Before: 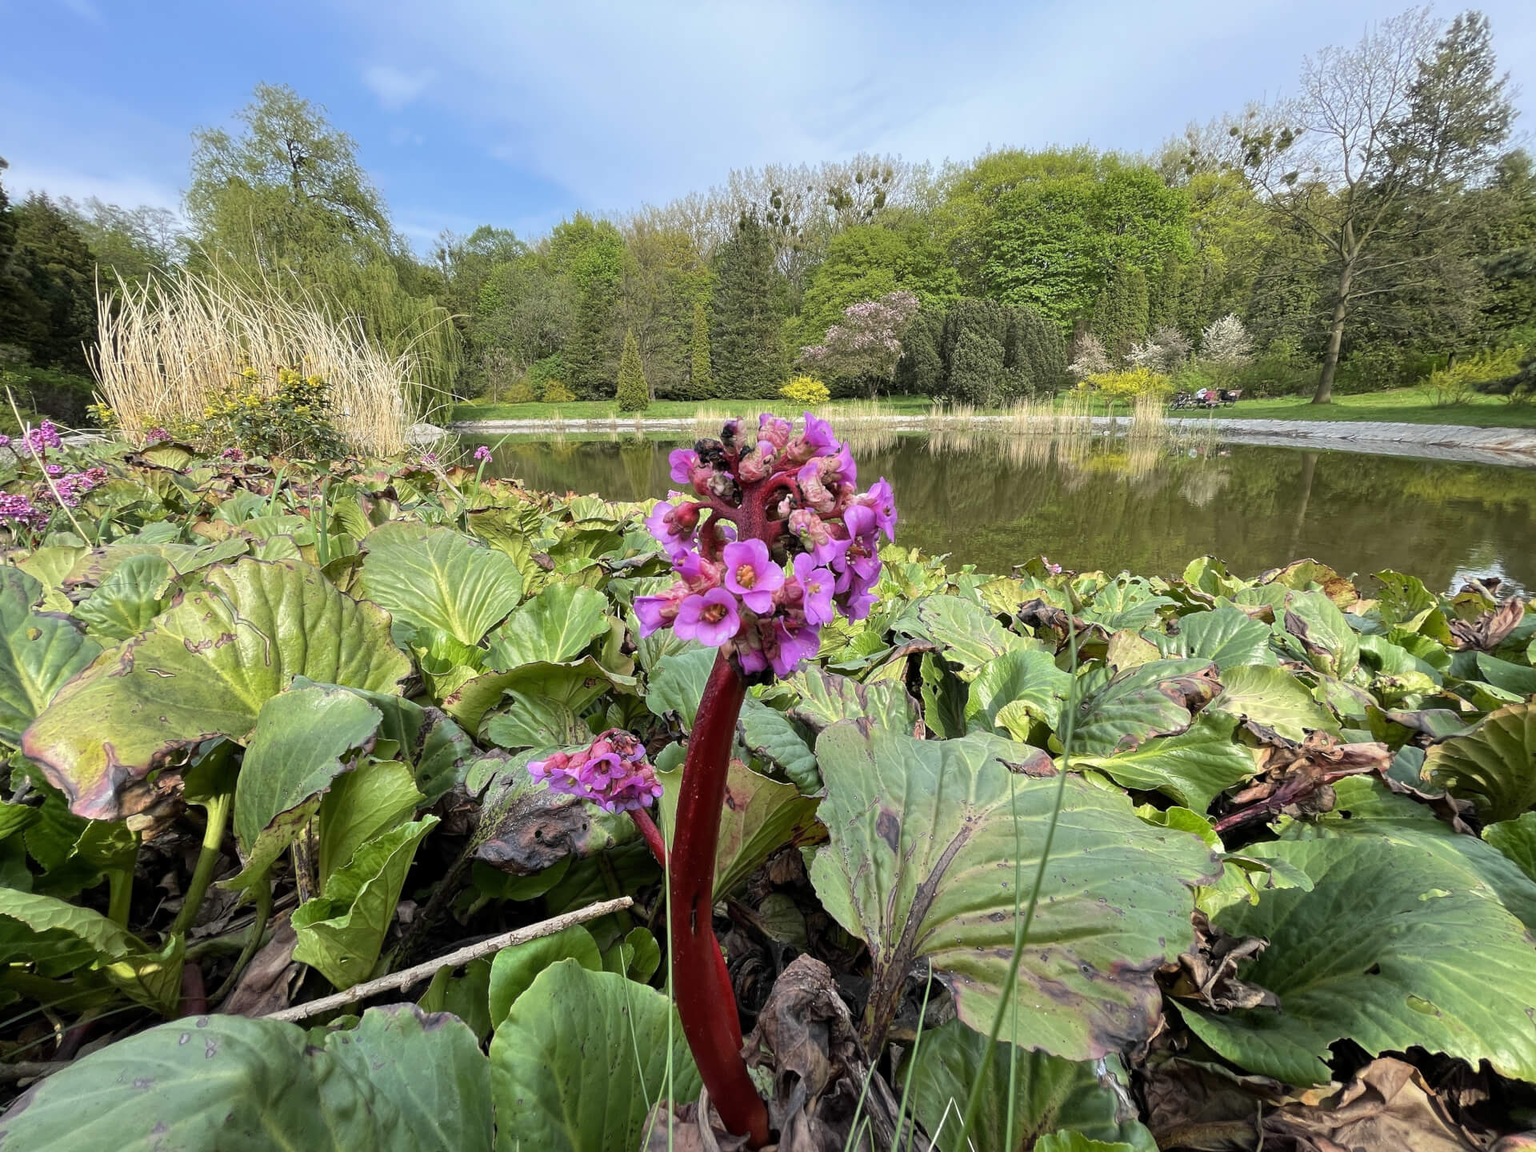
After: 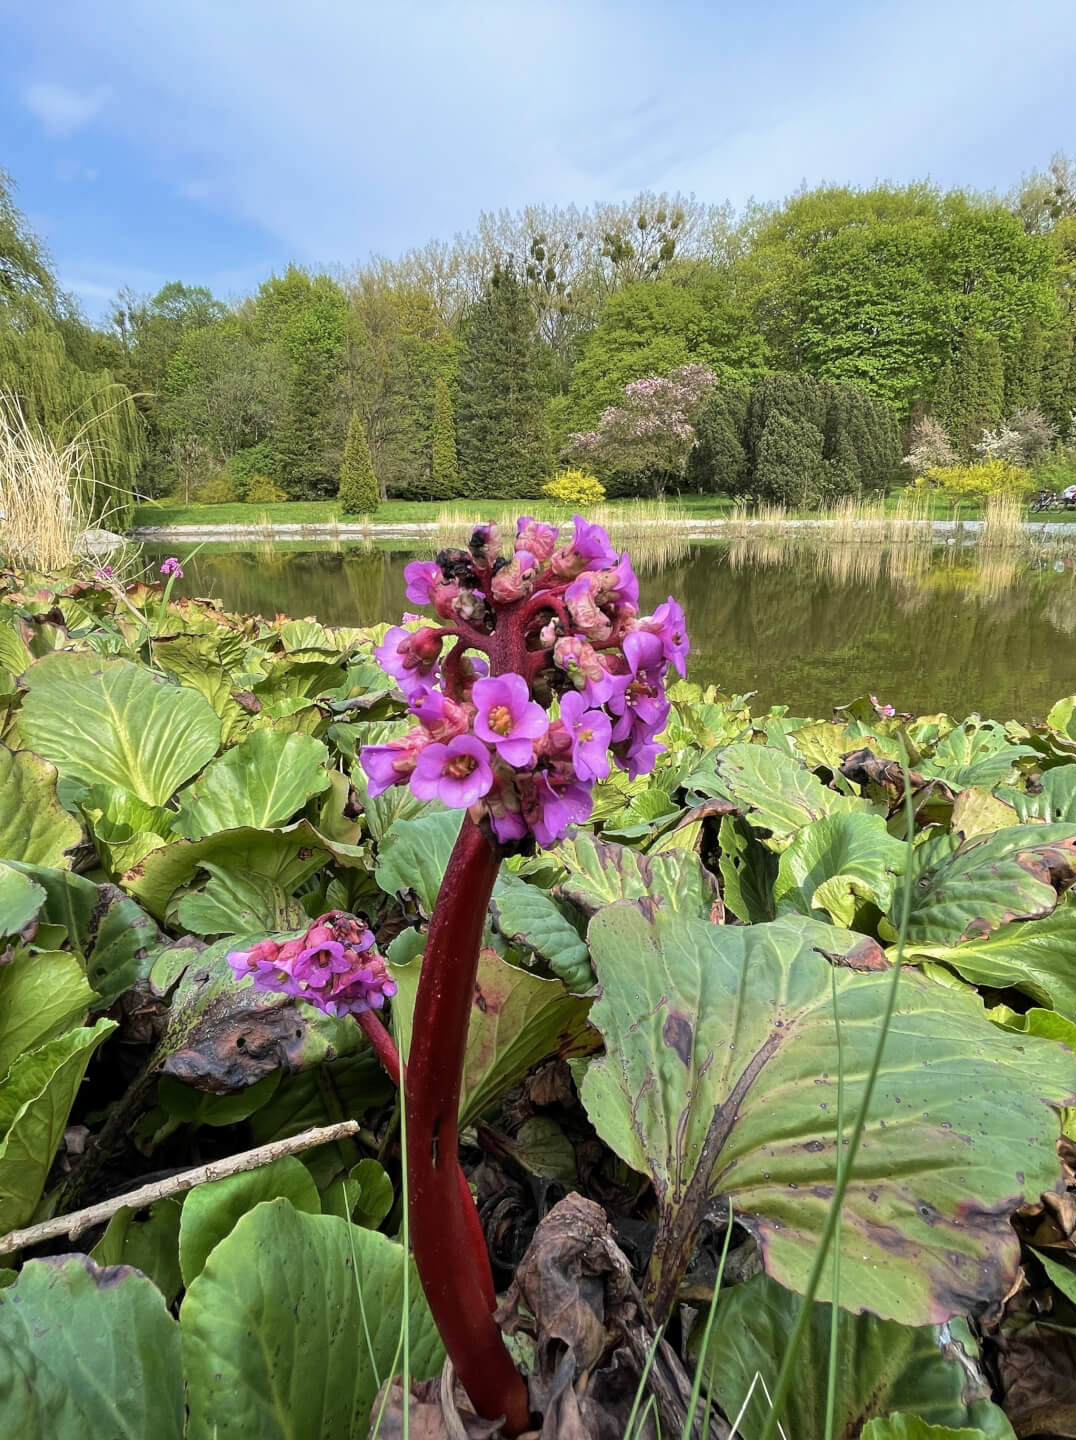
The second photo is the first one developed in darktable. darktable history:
crop and rotate: left 22.533%, right 21.377%
velvia: on, module defaults
